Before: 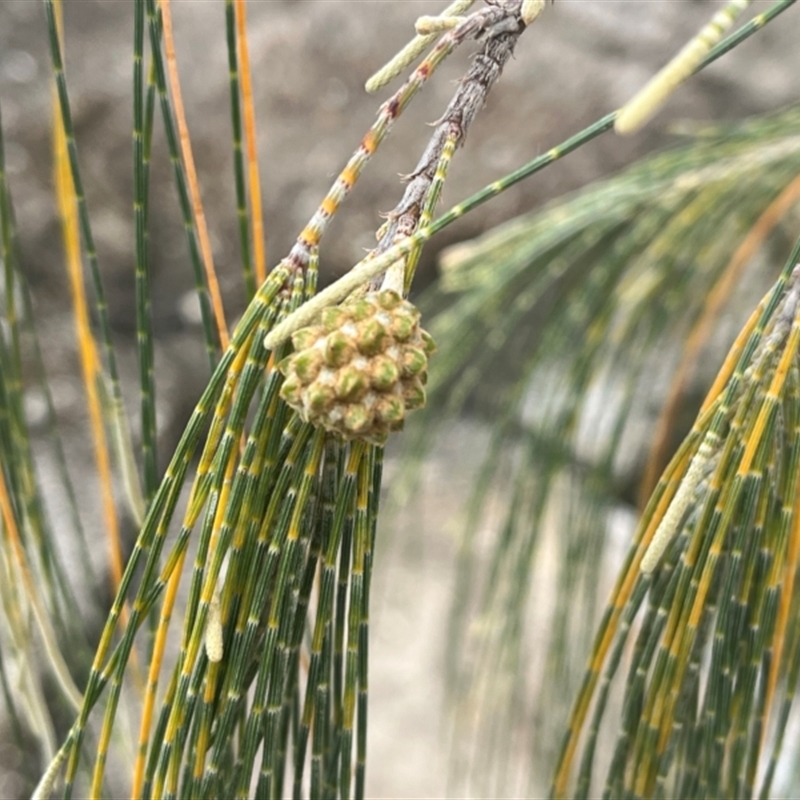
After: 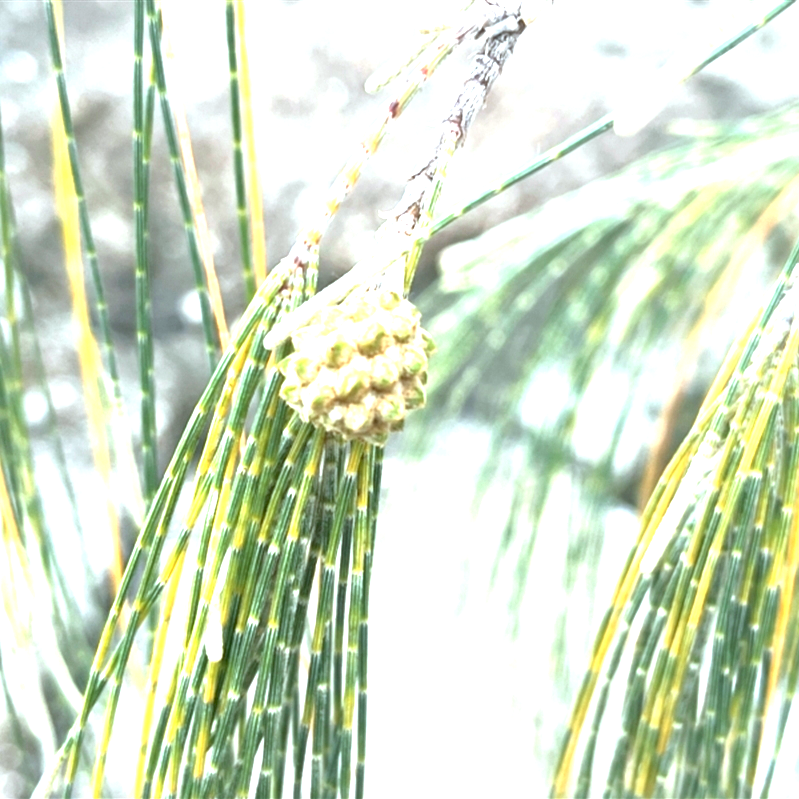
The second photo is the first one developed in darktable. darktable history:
color calibration: illuminant F (fluorescent), F source F9 (Cool White Deluxe 4150 K) – high CRI, x 0.374, y 0.373, temperature 4160.31 K
exposure: black level correction 0.001, exposure 1.833 EV, compensate exposure bias true, compensate highlight preservation false
crop: left 0.093%
